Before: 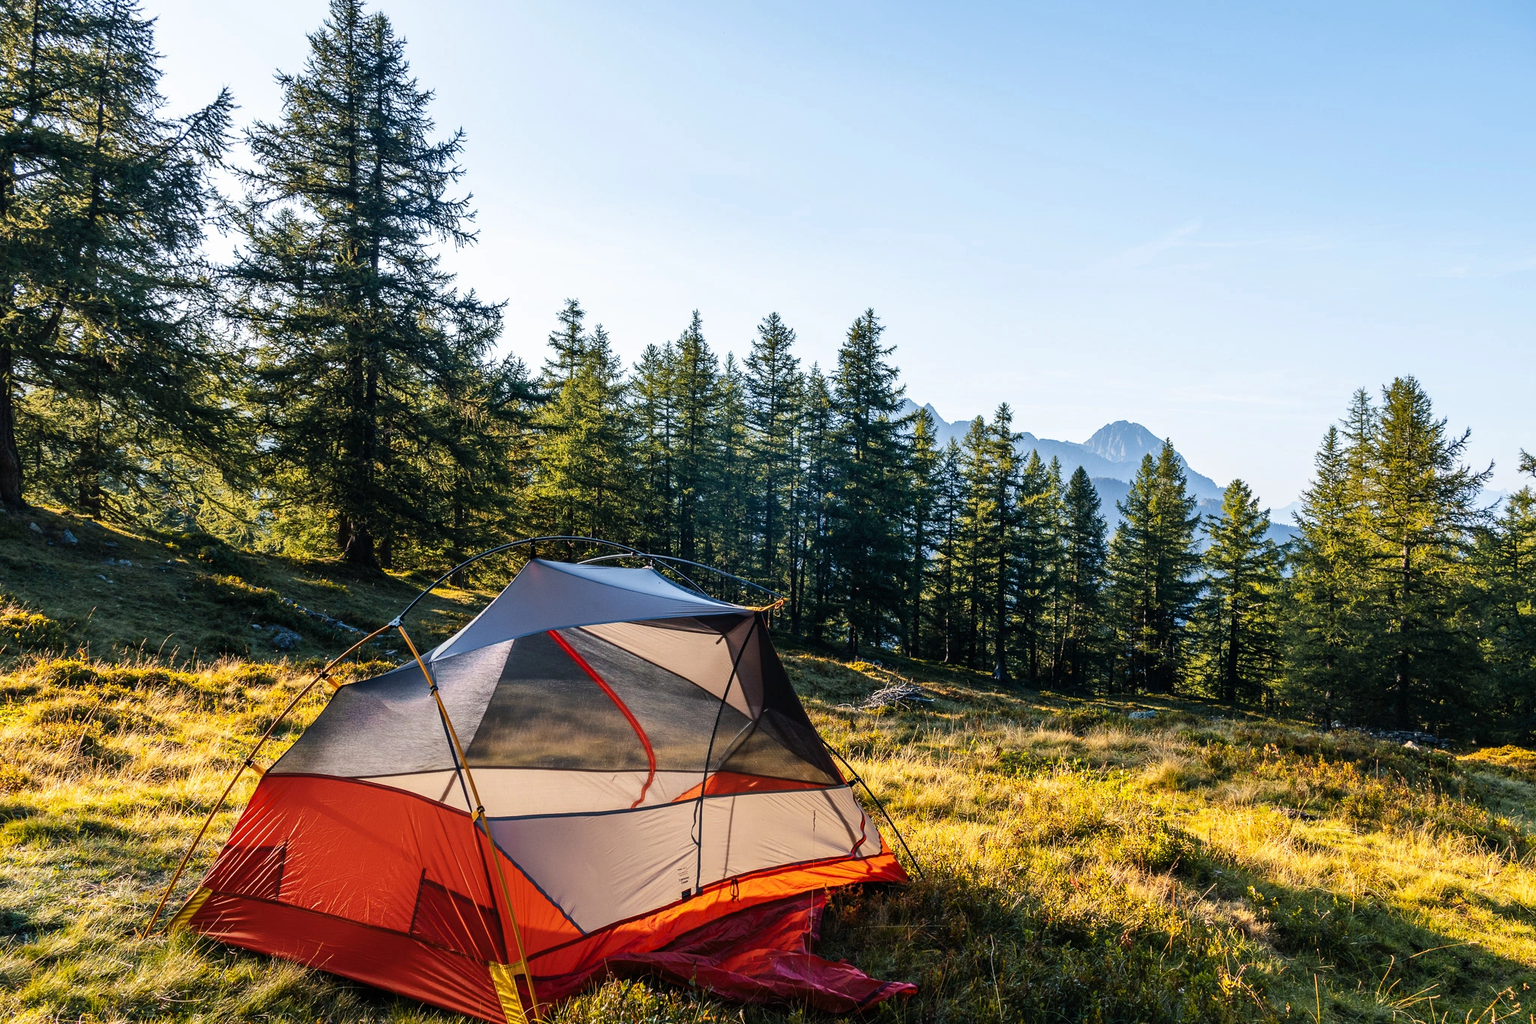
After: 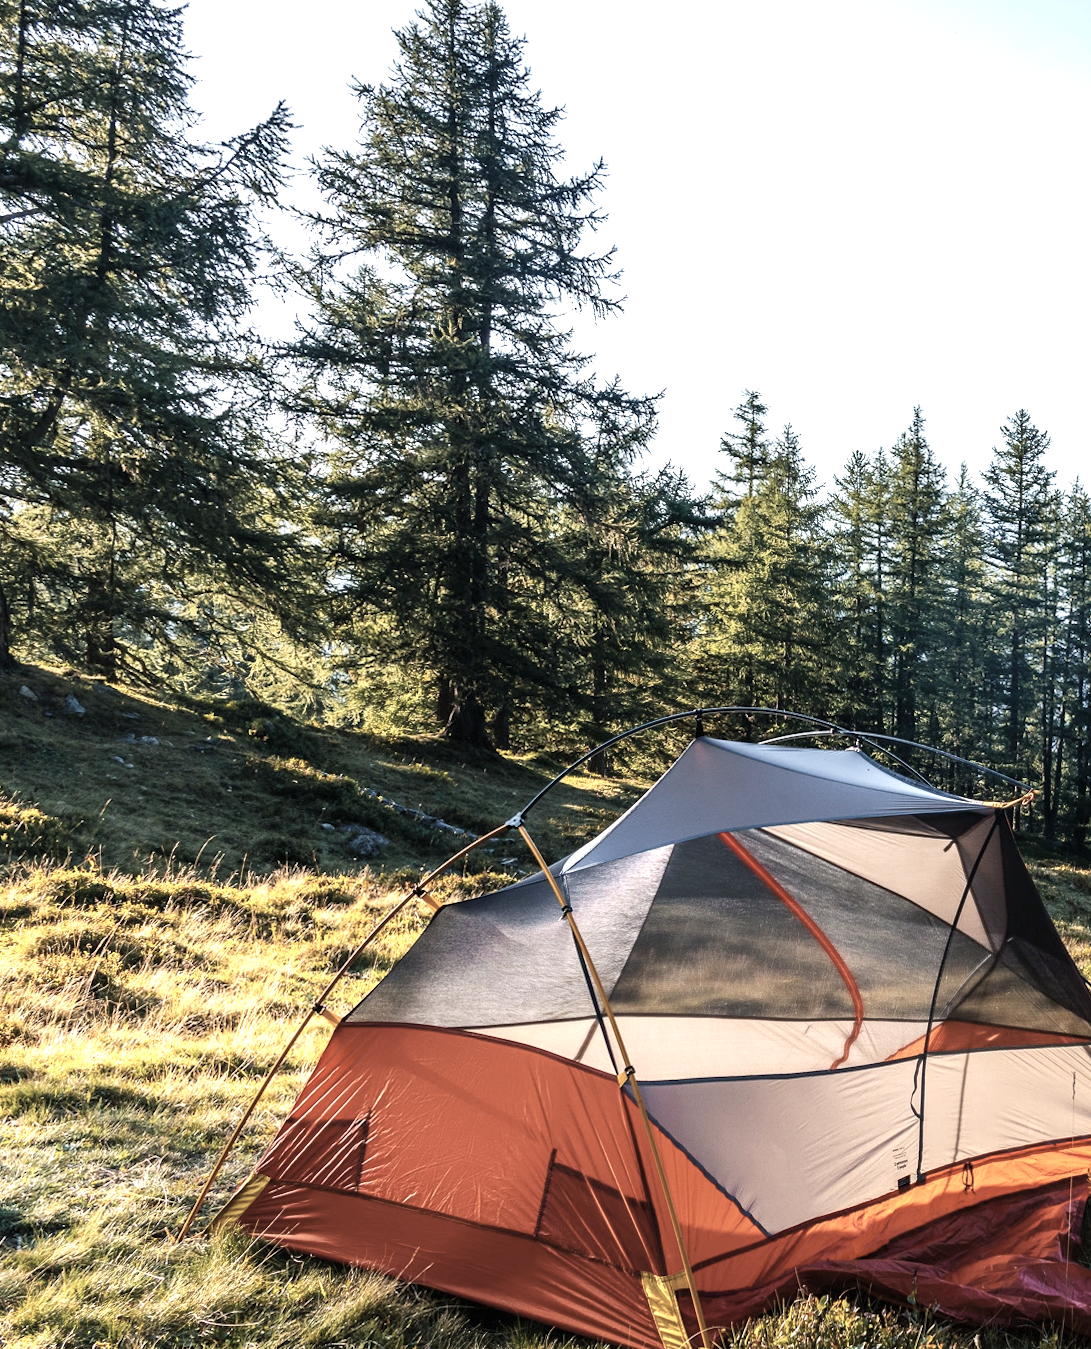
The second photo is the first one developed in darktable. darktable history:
color correction: saturation 0.57
exposure: exposure 0.6 EV, compensate highlight preservation false
crop: left 0.587%, right 45.588%, bottom 0.086%
velvia: strength 9.25%
rotate and perspective: rotation 0.174°, lens shift (vertical) 0.013, lens shift (horizontal) 0.019, shear 0.001, automatic cropping original format, crop left 0.007, crop right 0.991, crop top 0.016, crop bottom 0.997
